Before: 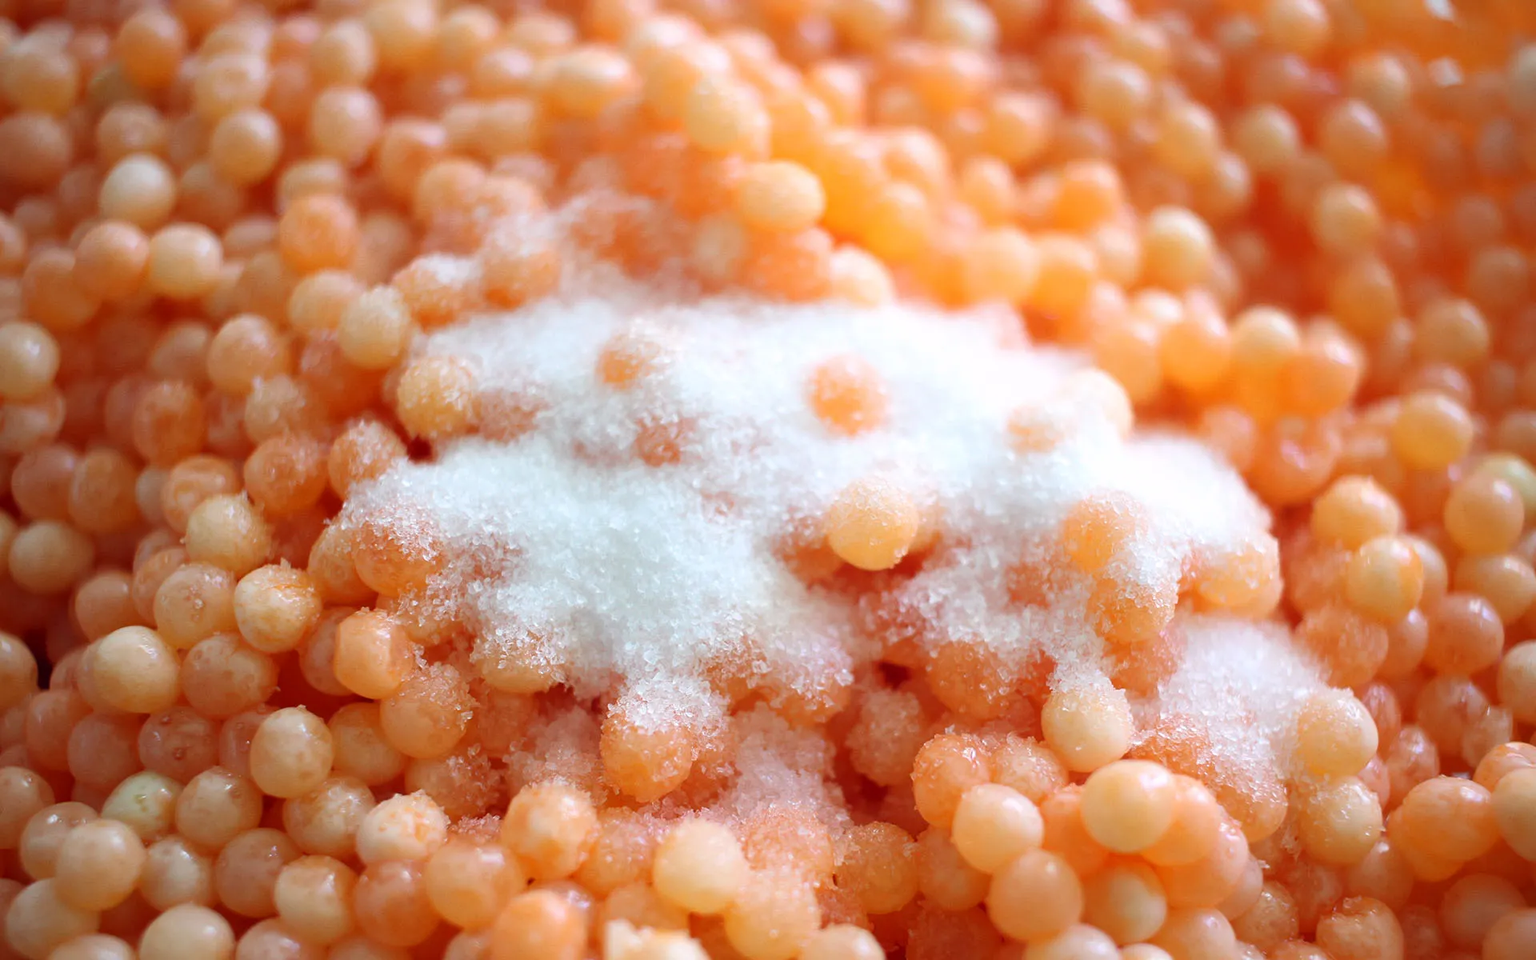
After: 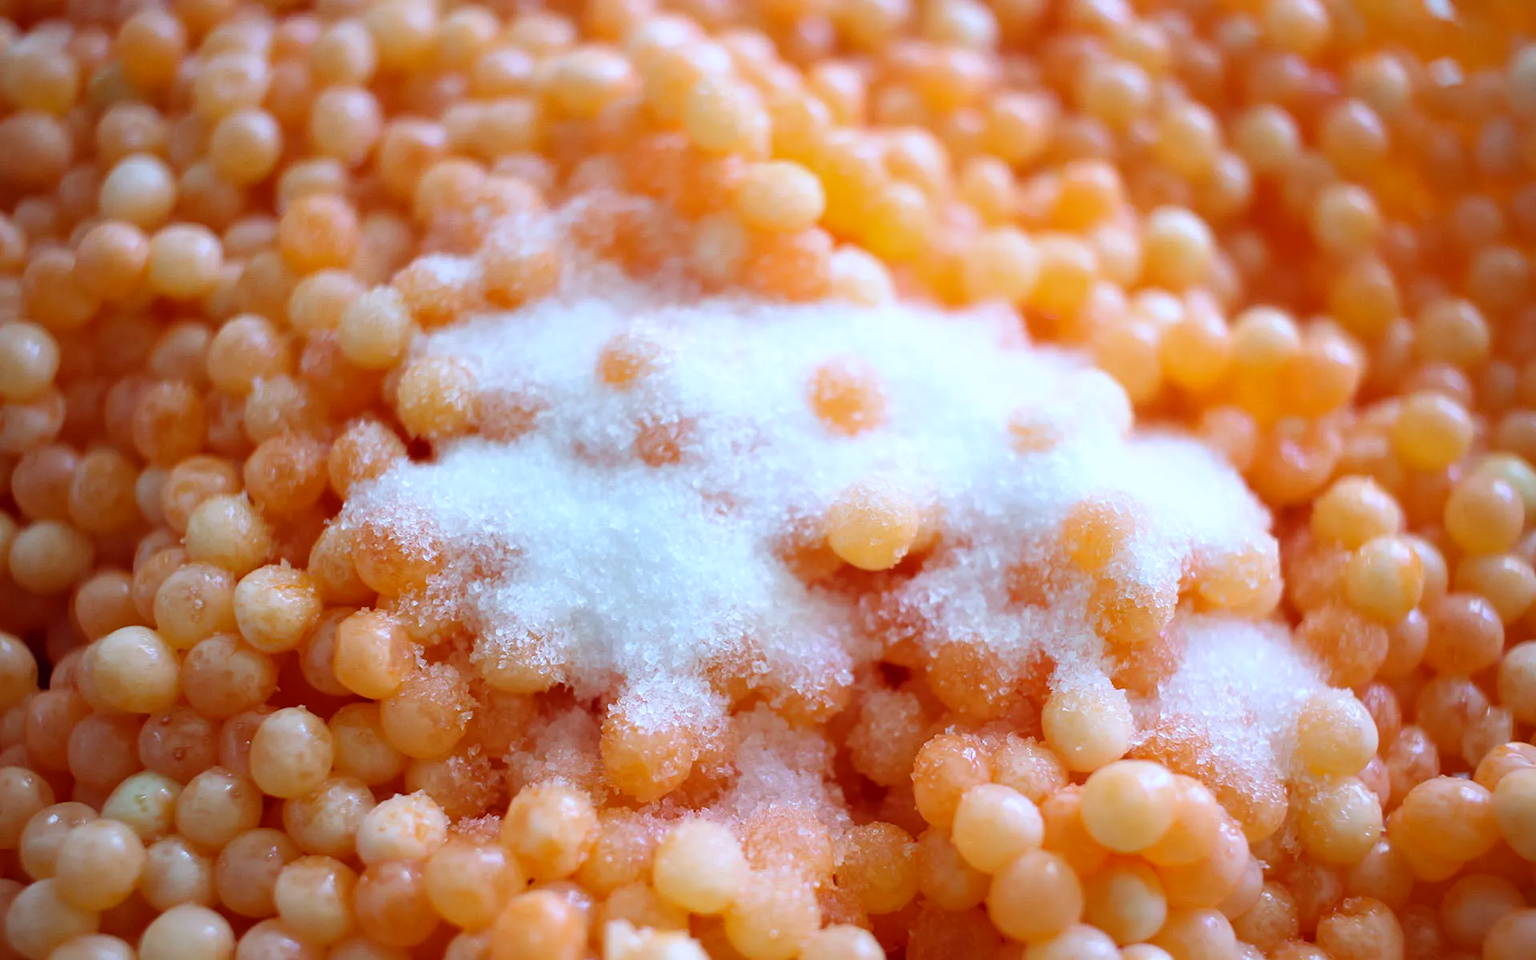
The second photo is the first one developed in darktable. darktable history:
color balance rgb: perceptual saturation grading › global saturation 10%, global vibrance 10%
white balance: red 0.931, blue 1.11
